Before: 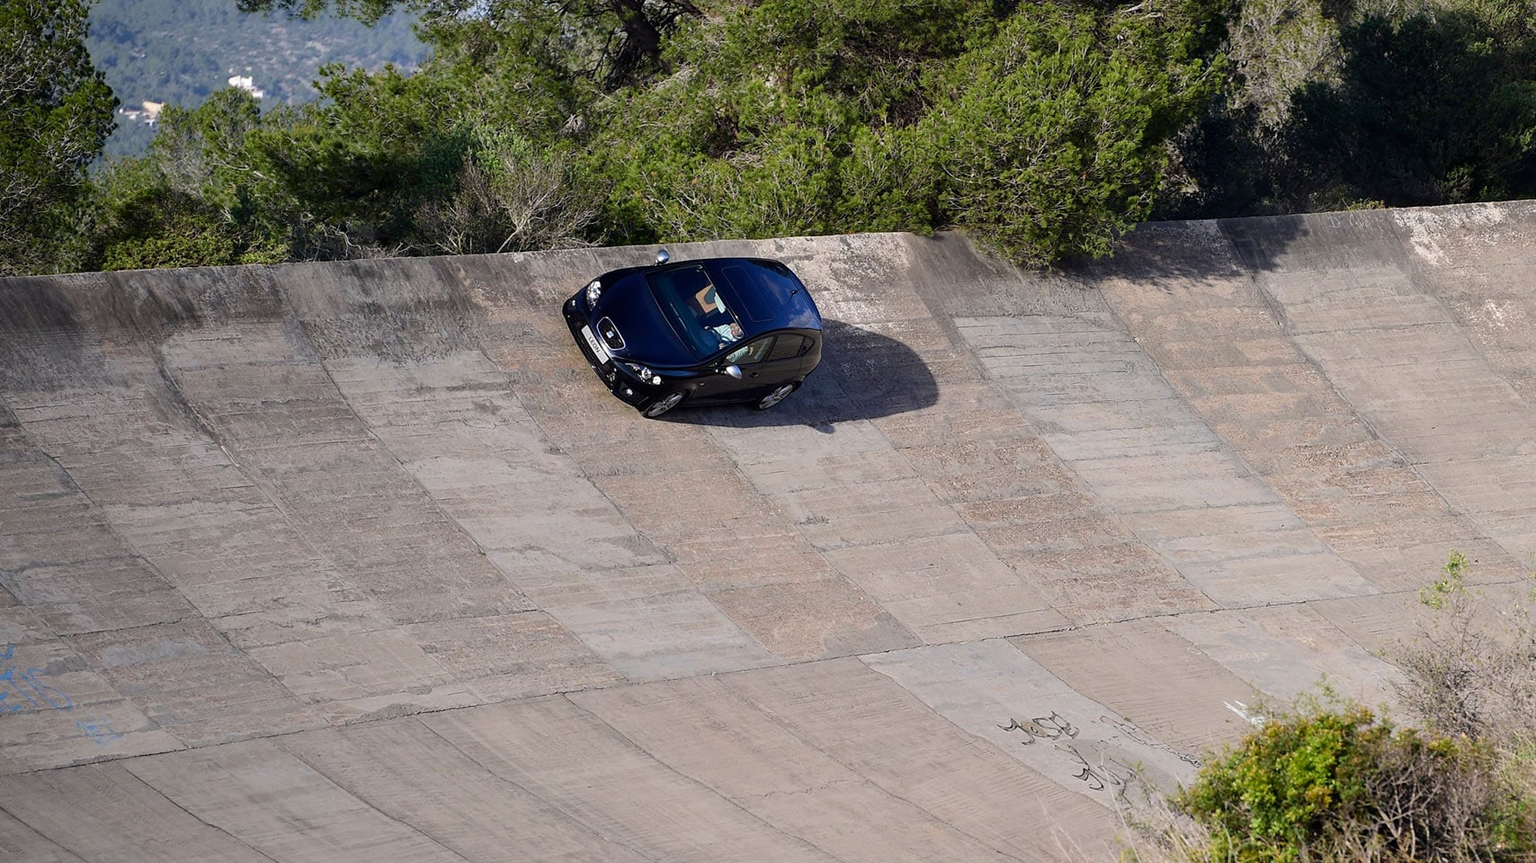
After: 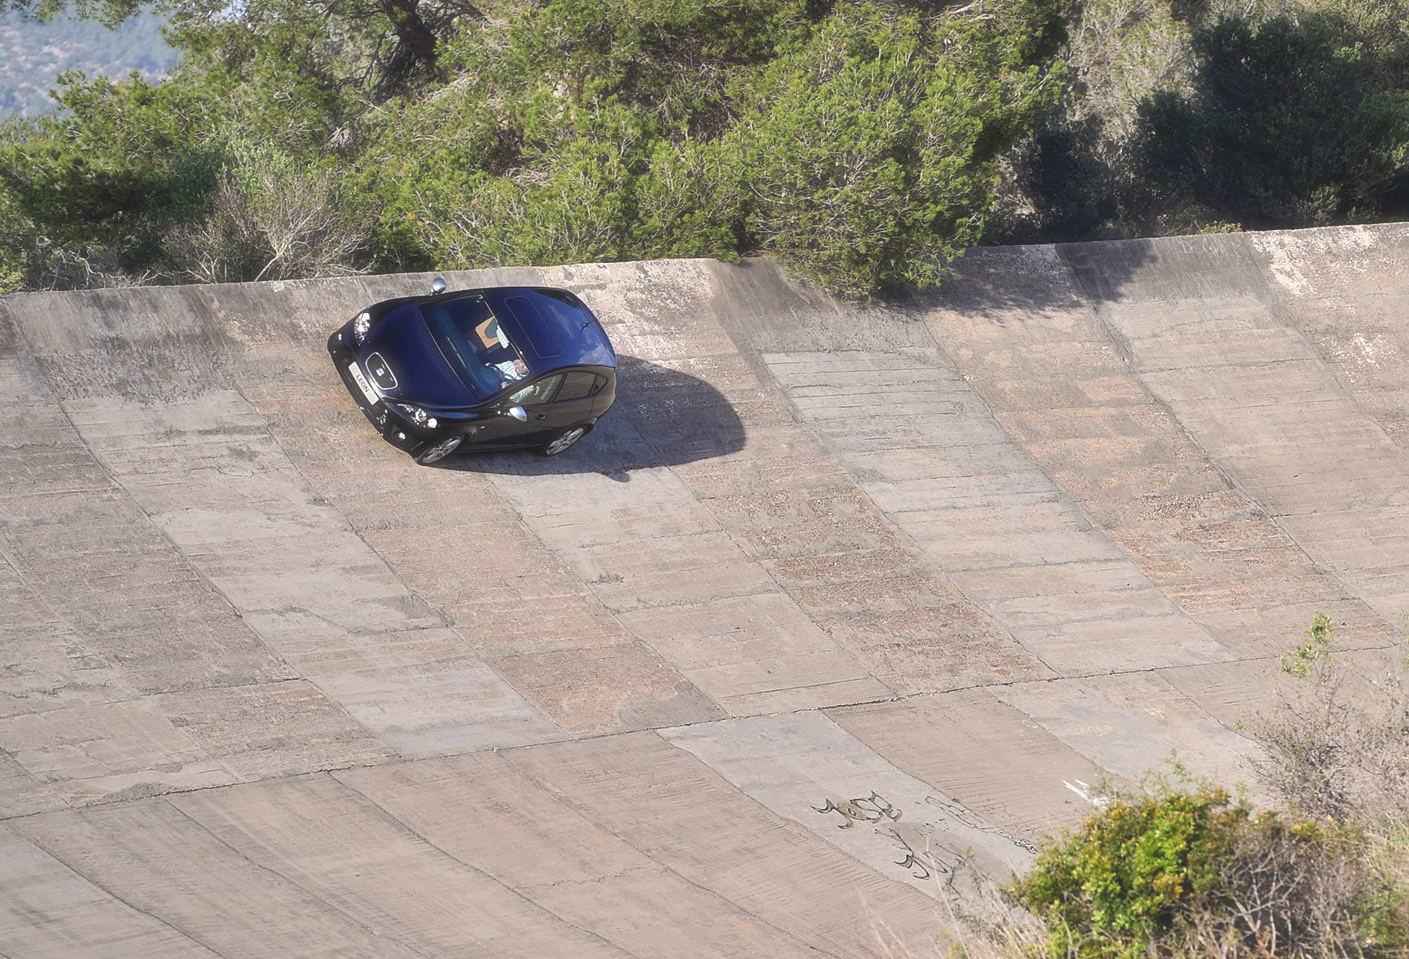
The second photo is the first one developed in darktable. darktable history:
haze removal: strength -0.092, compatibility mode true, adaptive false
contrast brightness saturation: contrast -0.153, brightness 0.052, saturation -0.131
crop: left 17.475%, bottom 0.039%
shadows and highlights: soften with gaussian
color calibration: x 0.343, y 0.357, temperature 5133.59 K
exposure: exposure 0.667 EV, compensate highlight preservation false
